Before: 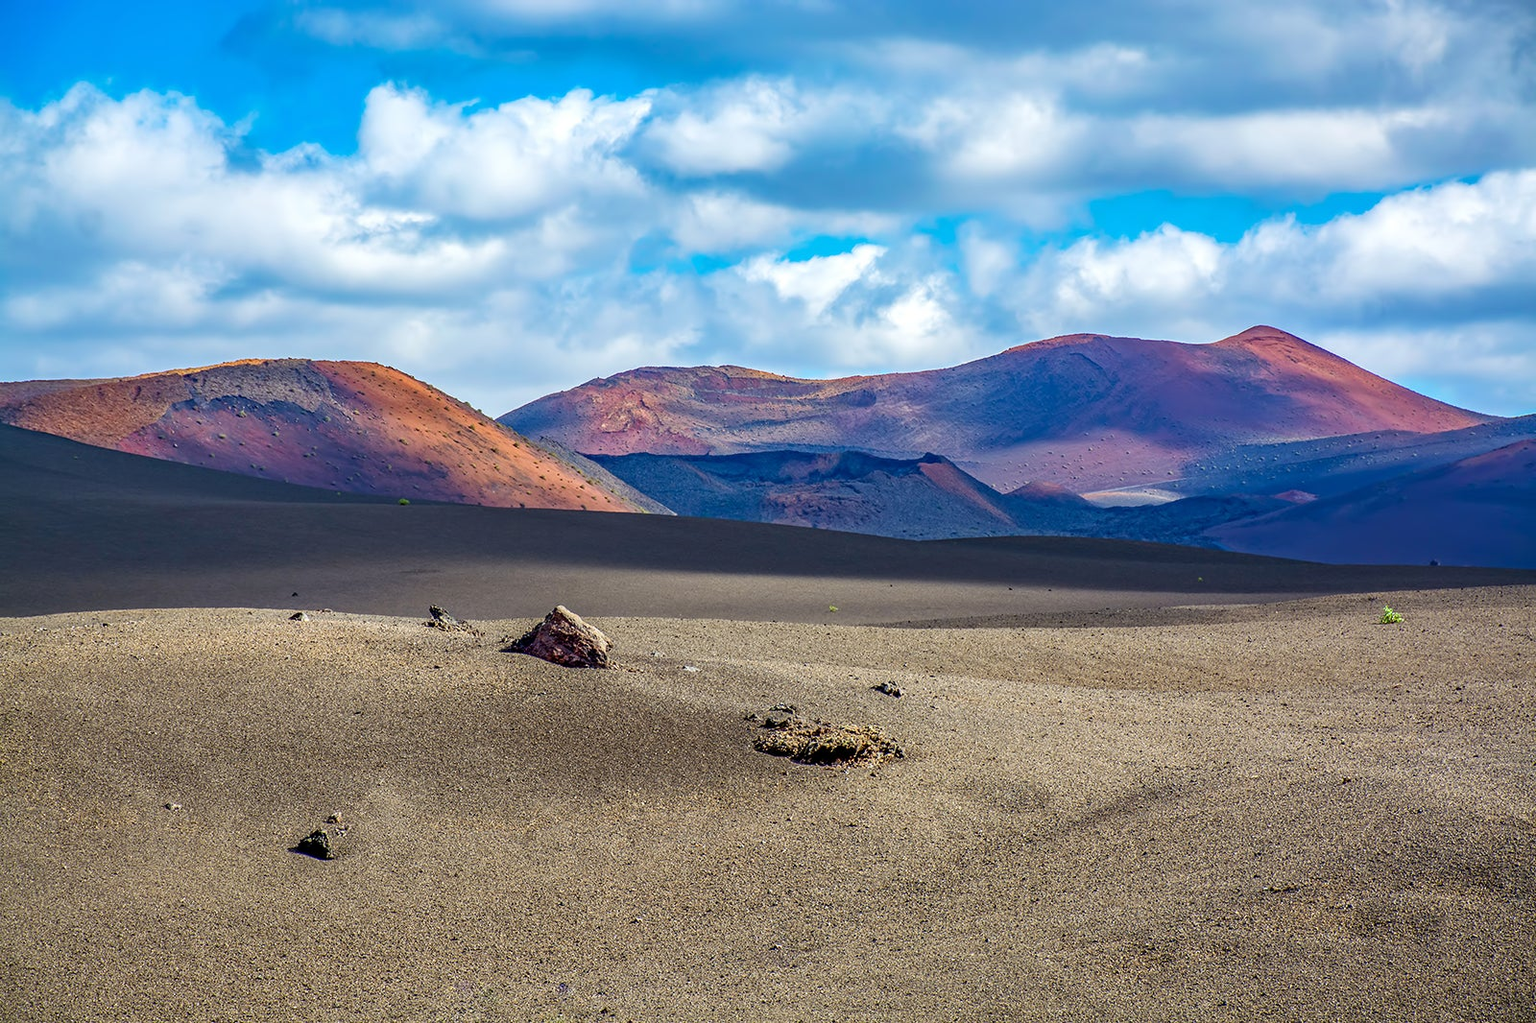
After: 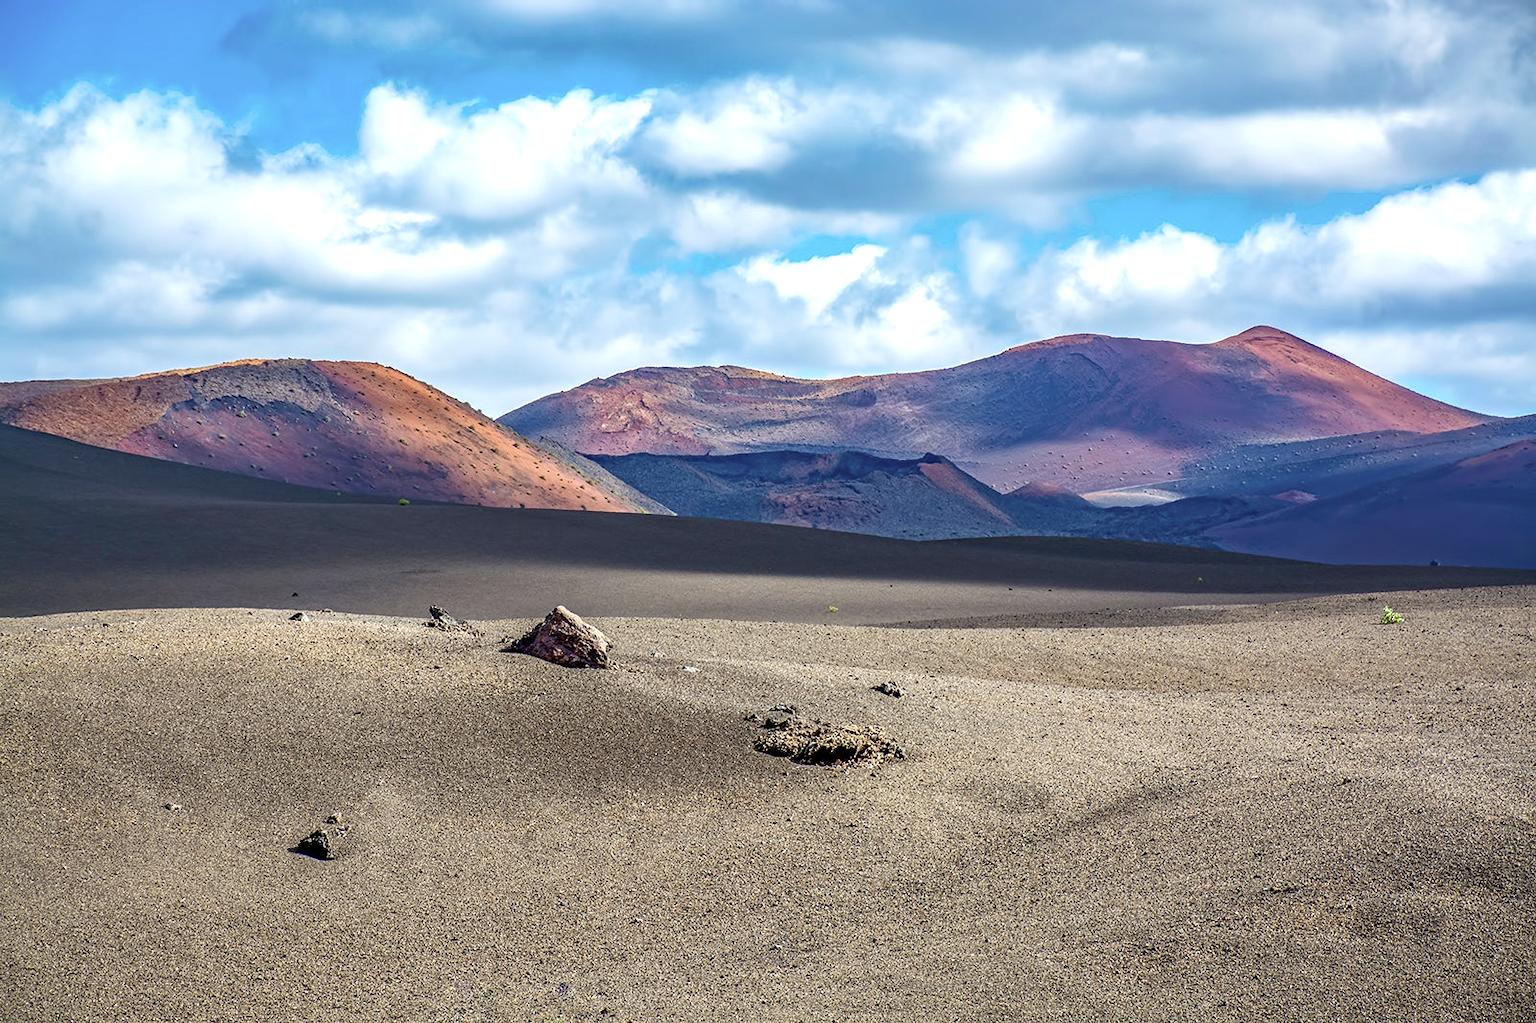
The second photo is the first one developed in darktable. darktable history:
exposure: exposure 0.342 EV, compensate highlight preservation false
contrast brightness saturation: contrast 0.057, brightness -0.006, saturation -0.245
